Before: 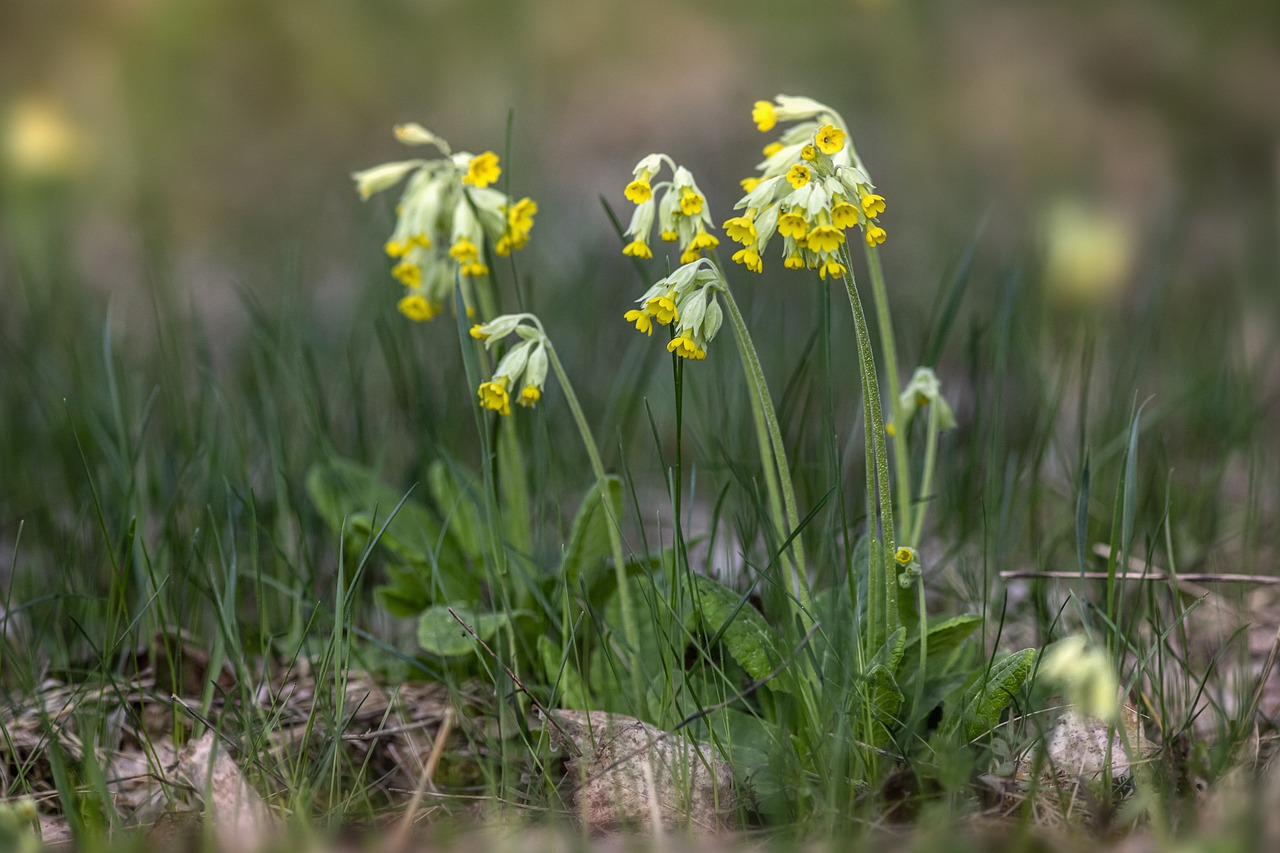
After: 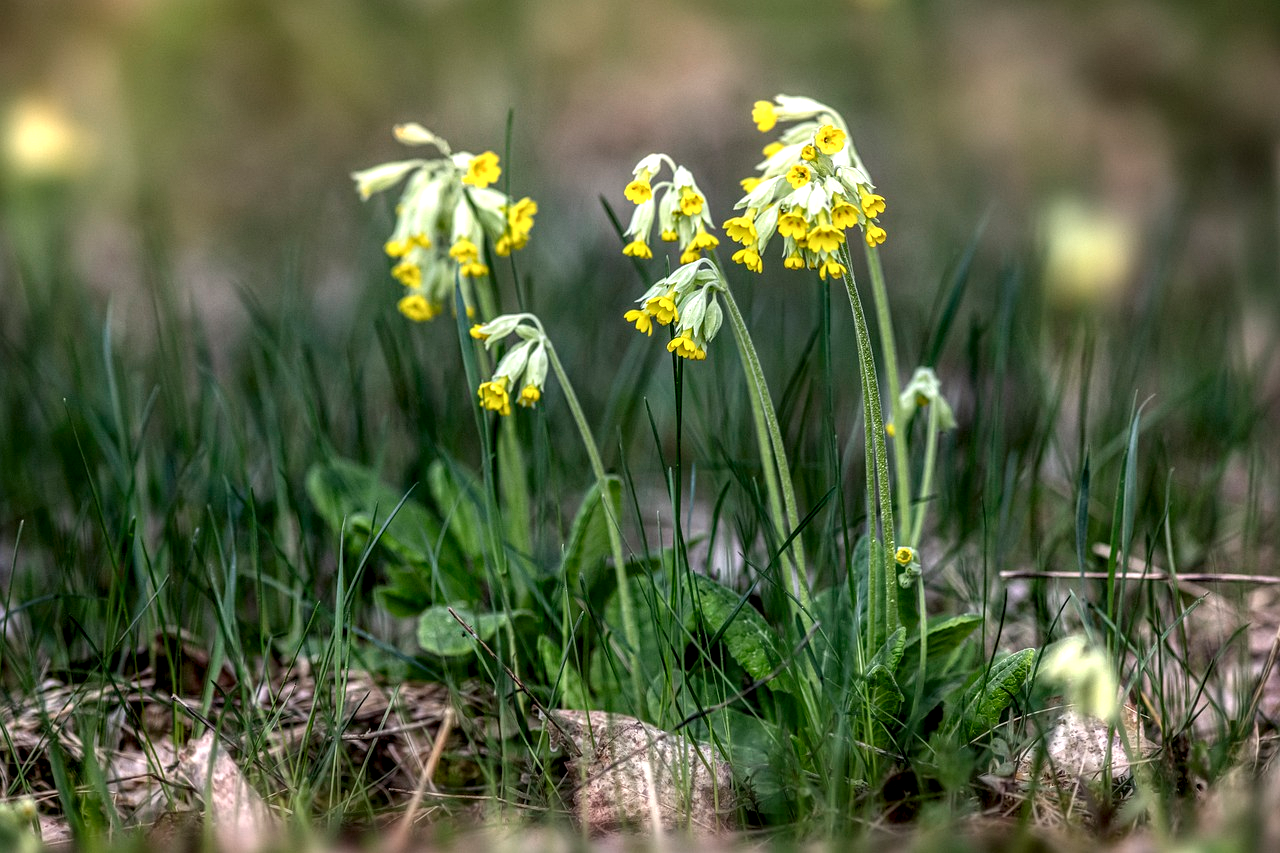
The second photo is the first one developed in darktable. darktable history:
local contrast: highlights 64%, shadows 54%, detail 169%, midtone range 0.518
